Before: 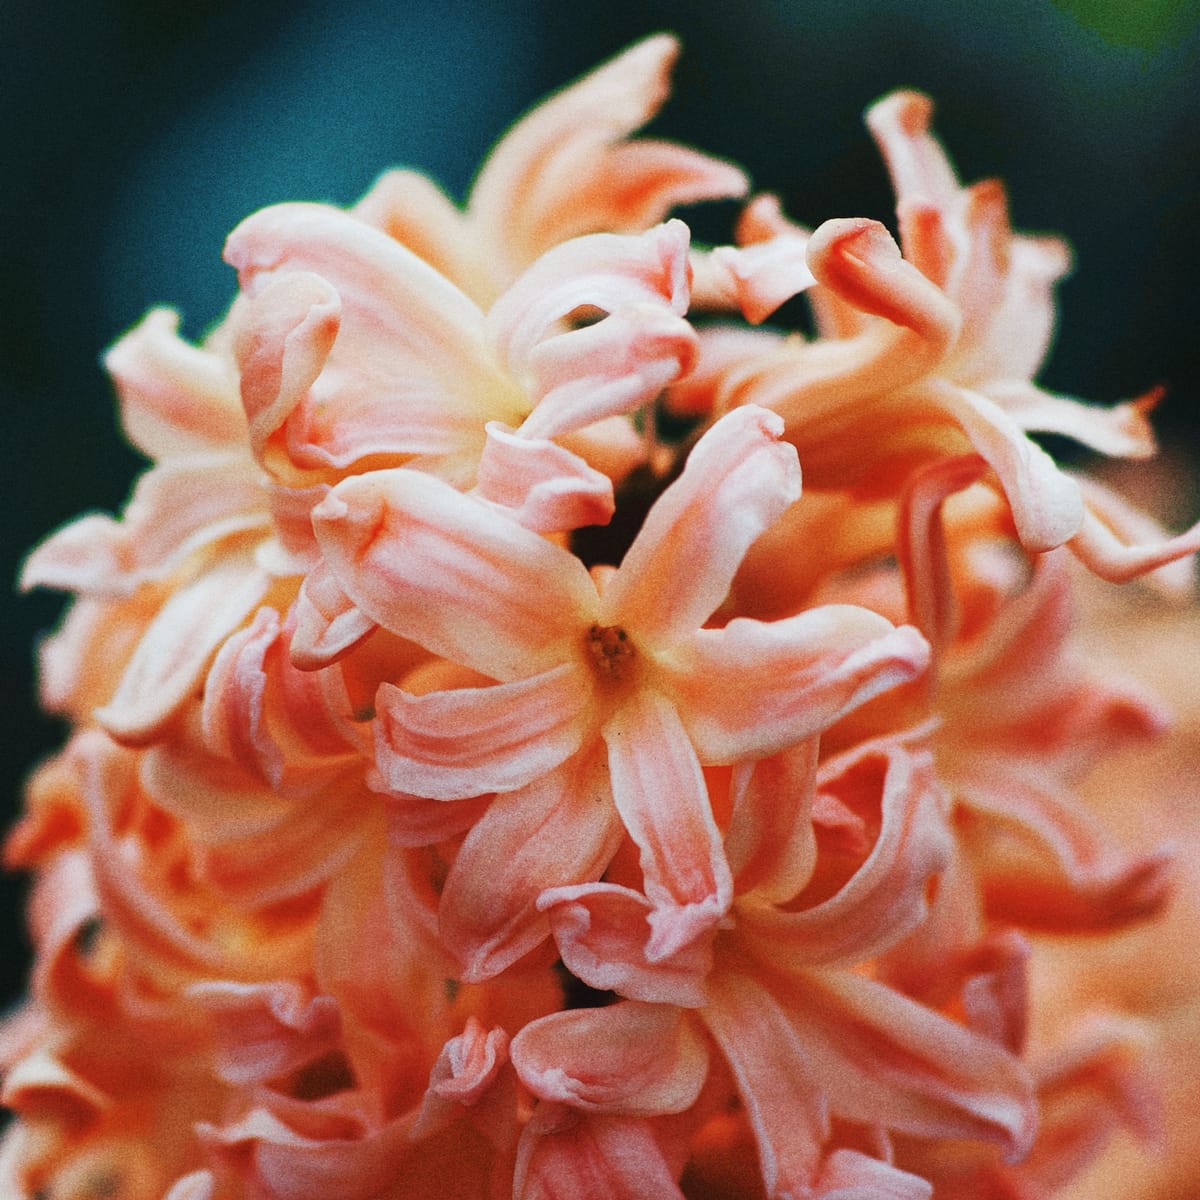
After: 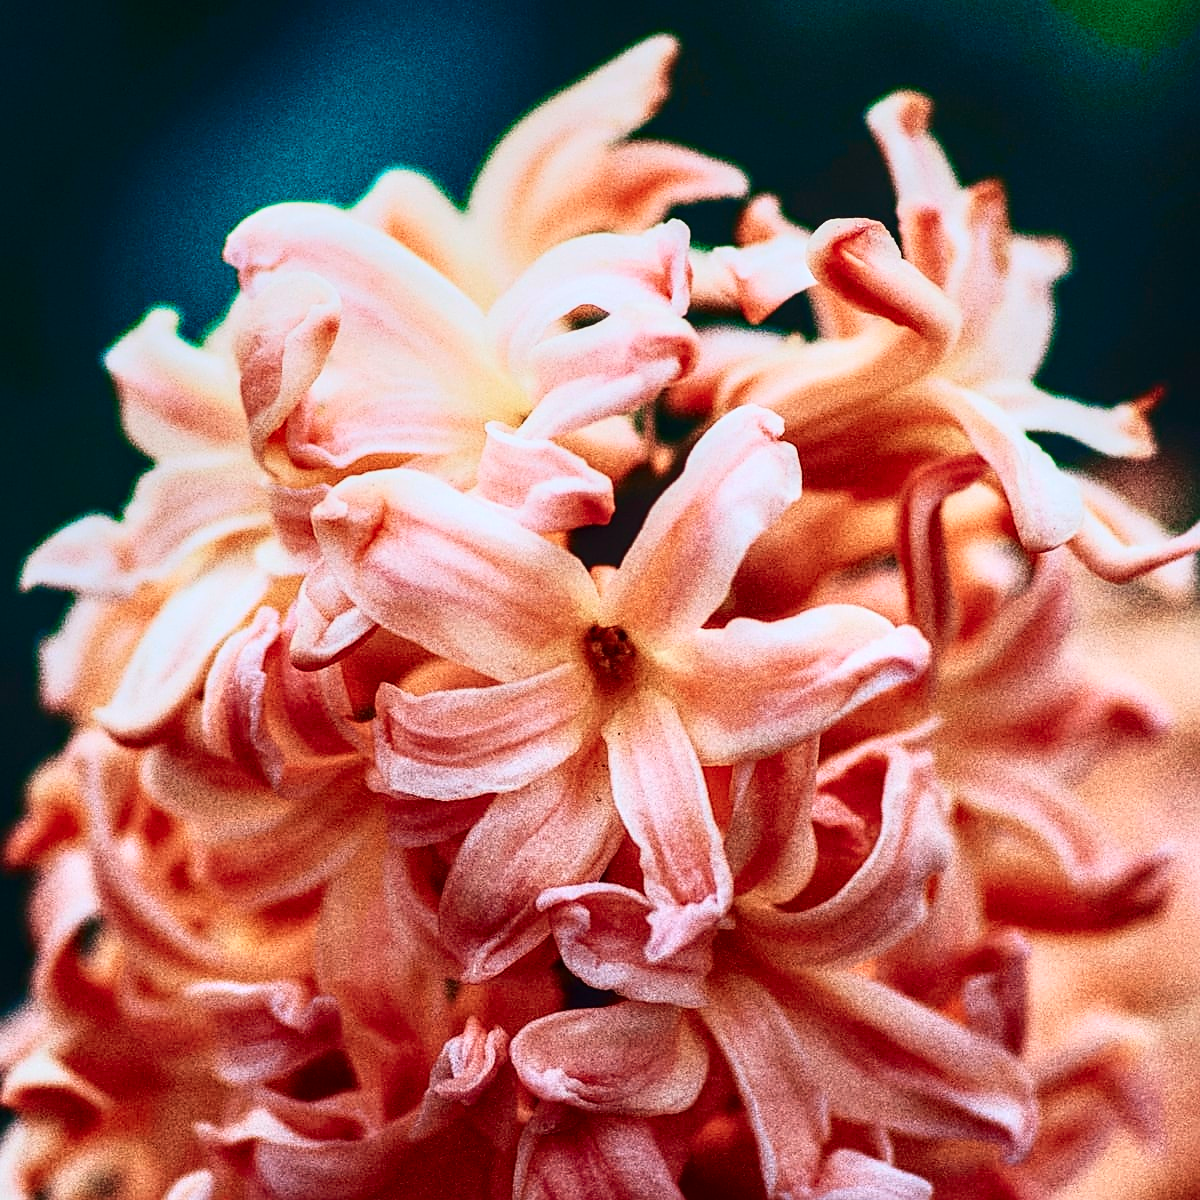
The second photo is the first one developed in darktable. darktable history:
local contrast: on, module defaults
sharpen: on, module defaults
tone curve: curves: ch0 [(0, 0) (0.236, 0.124) (0.373, 0.304) (0.542, 0.593) (0.737, 0.873) (1, 1)]; ch1 [(0, 0) (0.399, 0.328) (0.488, 0.484) (0.598, 0.624) (1, 1)]; ch2 [(0, 0) (0.448, 0.405) (0.523, 0.511) (0.592, 0.59) (1, 1)], color space Lab, independent channels, preserve colors none
contrast brightness saturation: contrast 0.011, saturation -0.05
